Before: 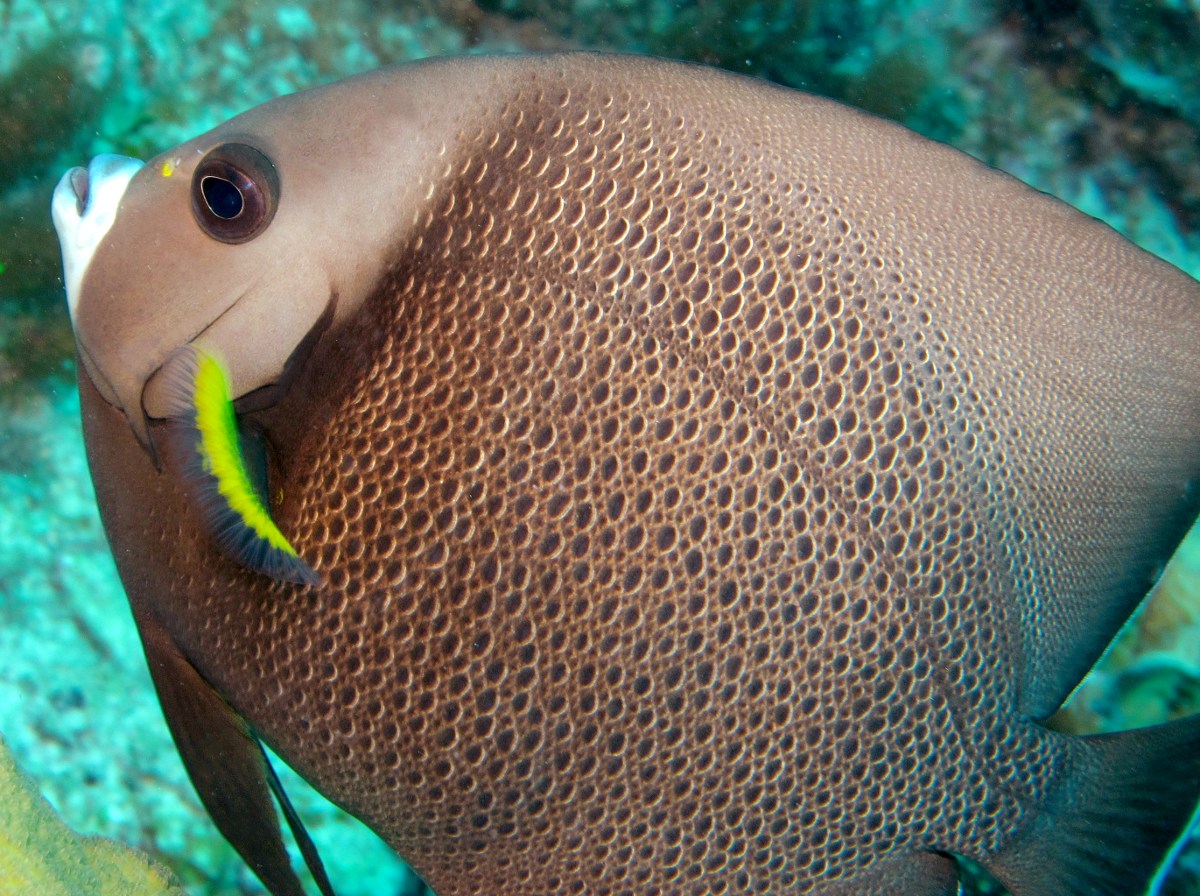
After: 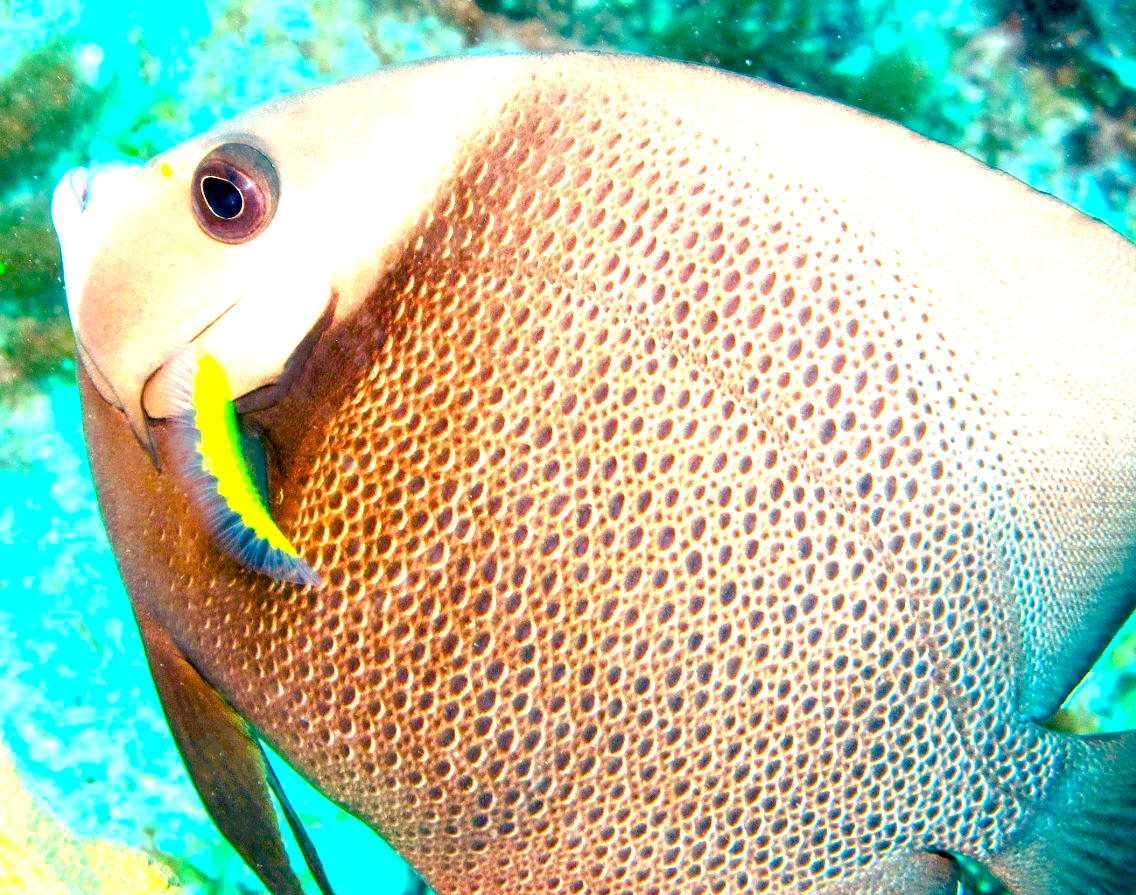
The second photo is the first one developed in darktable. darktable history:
crop and rotate: left 0%, right 5.318%
contrast equalizer: y [[0.783, 0.666, 0.575, 0.77, 0.556, 0.501], [0.5 ×6], [0.5 ×6], [0, 0.02, 0.272, 0.399, 0.062, 0], [0 ×6]], mix 0.275
shadows and highlights: shadows 13.39, white point adjustment 1.24, highlights -1.36, soften with gaussian
color balance rgb: highlights gain › chroma 2.017%, highlights gain › hue 73.67°, perceptual saturation grading › global saturation 39.35%, perceptual saturation grading › highlights -25.18%, perceptual saturation grading › mid-tones 35.196%, perceptual saturation grading › shadows 35.848%, global vibrance 20%
exposure: exposure 2.176 EV, compensate highlight preservation false
